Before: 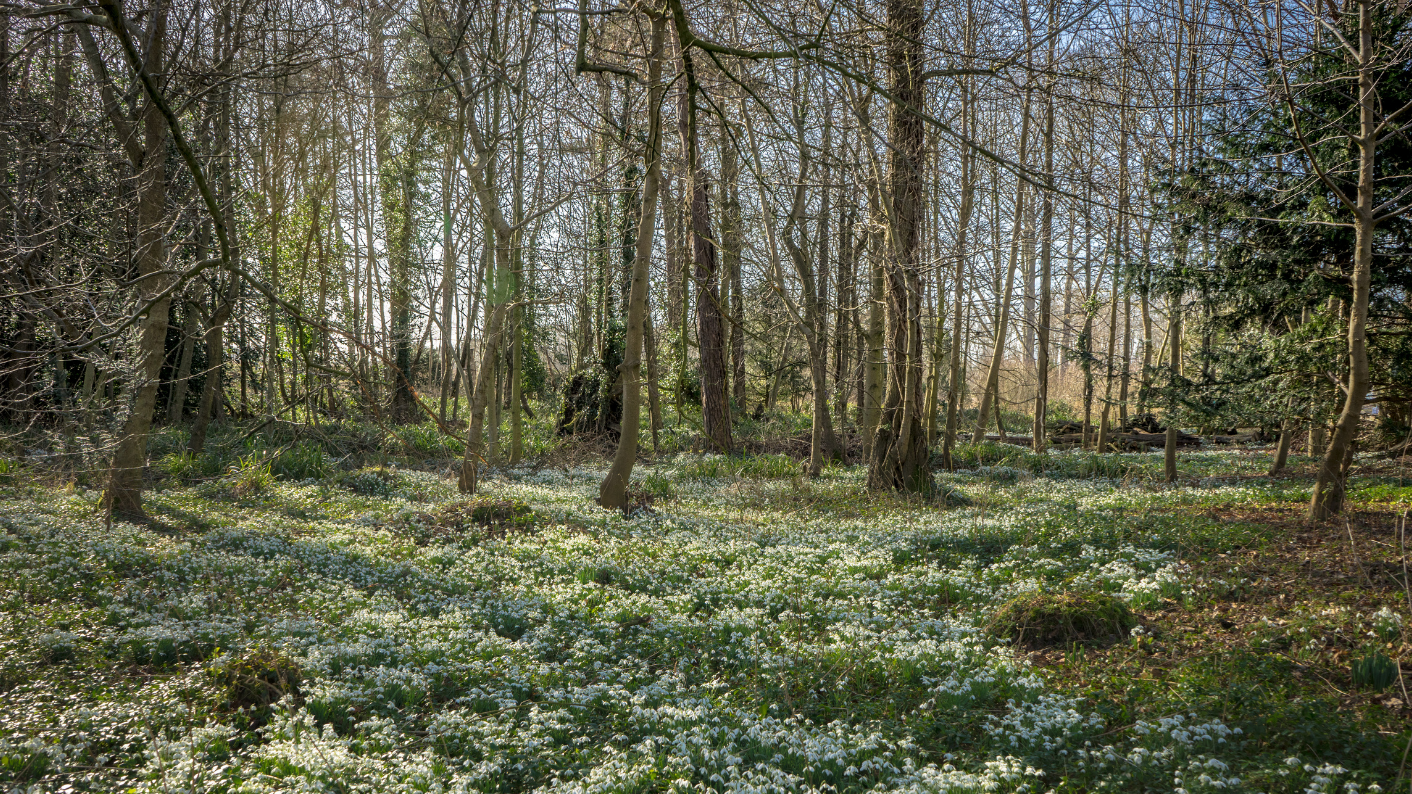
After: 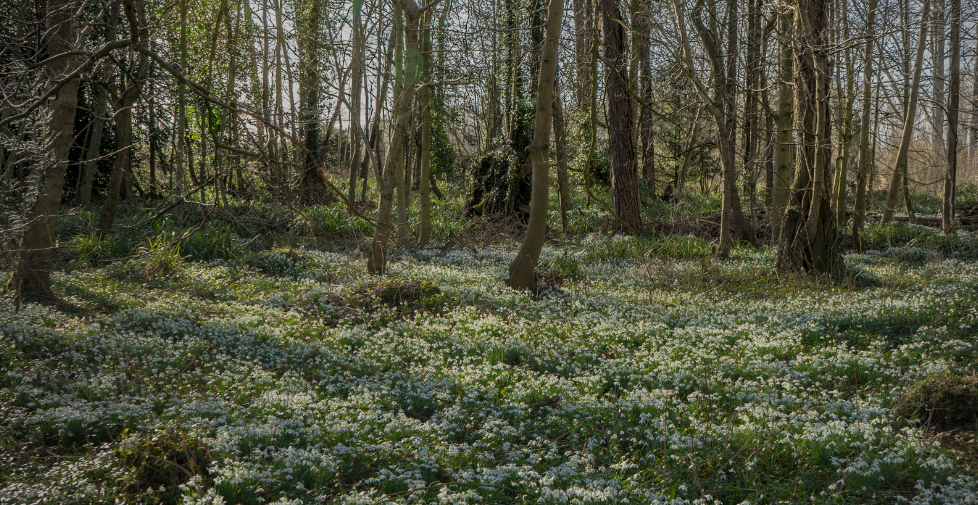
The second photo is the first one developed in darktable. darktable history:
vignetting: on, module defaults
exposure: black level correction 0, exposure -0.721 EV, compensate highlight preservation false
crop: left 6.488%, top 27.668%, right 24.183%, bottom 8.656%
local contrast: mode bilateral grid, contrast 15, coarseness 36, detail 105%, midtone range 0.2
